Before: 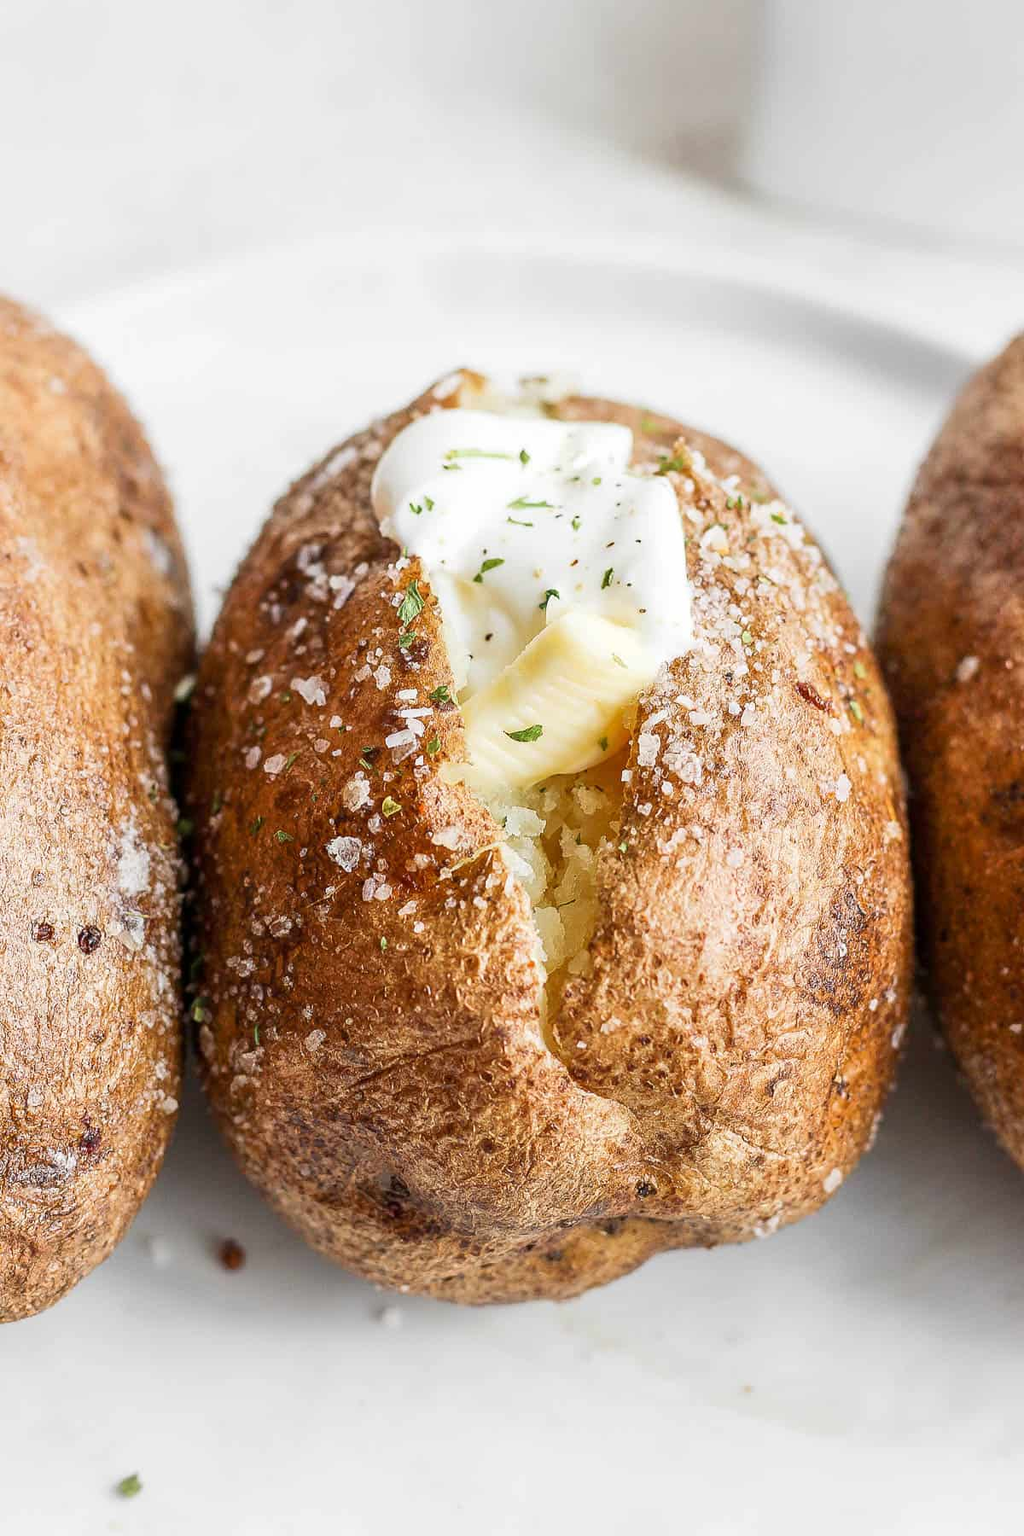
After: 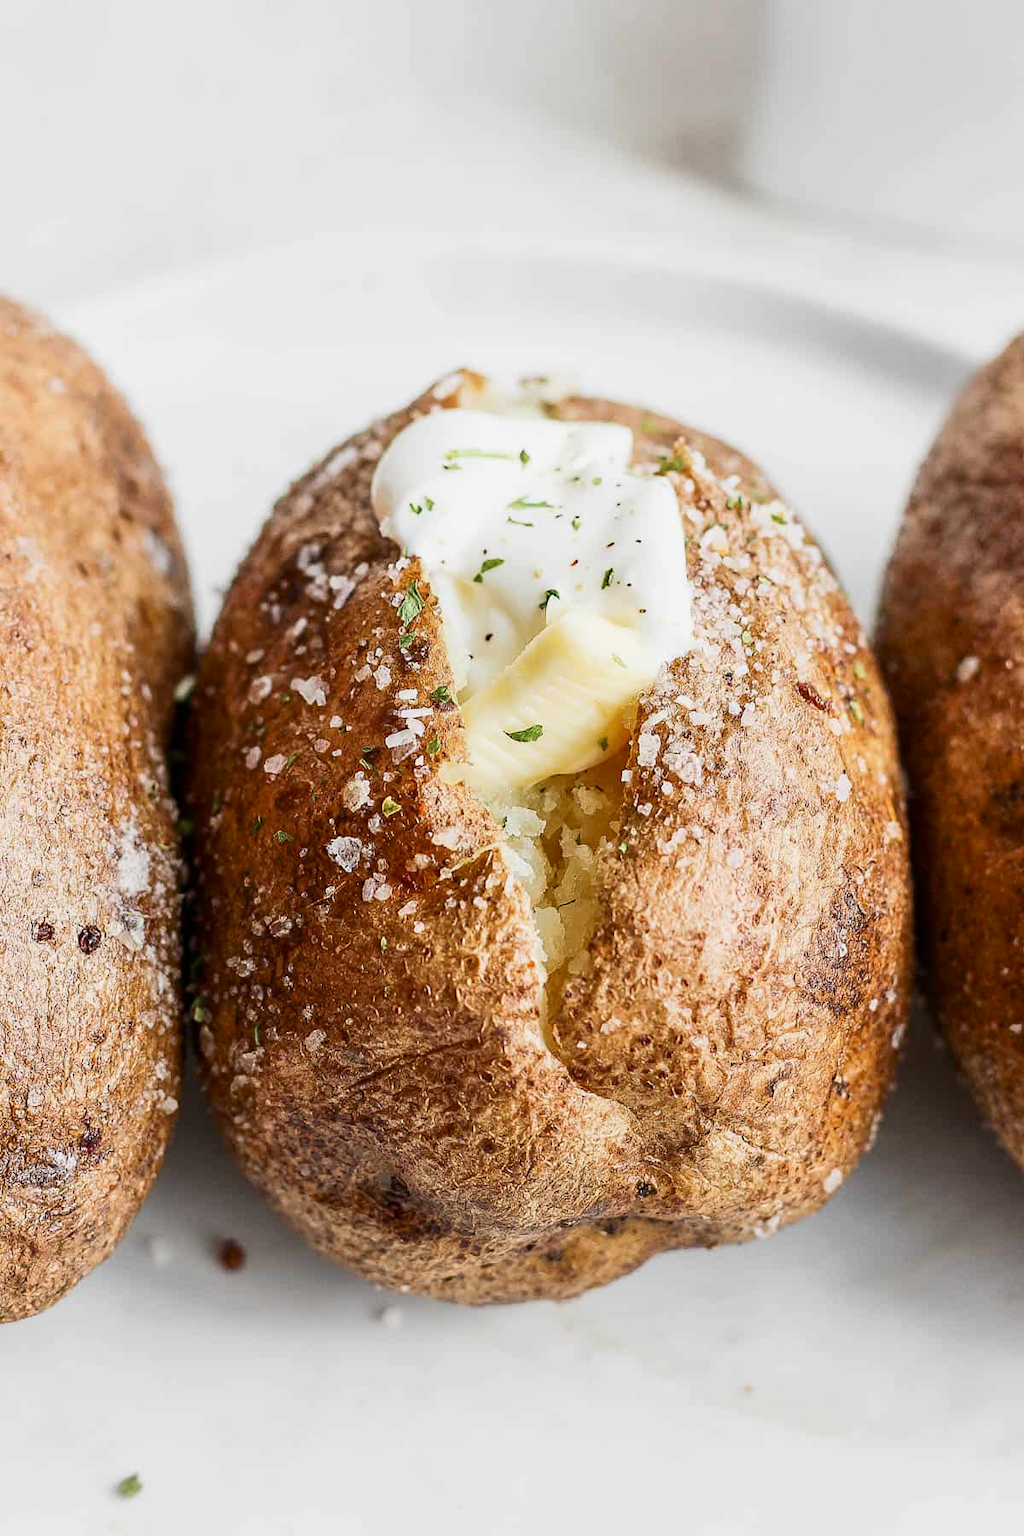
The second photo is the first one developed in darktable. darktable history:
sharpen: radius 5.376, amount 0.313, threshold 26.214
exposure: exposure -0.184 EV, compensate highlight preservation false
contrast brightness saturation: contrast 0.139
